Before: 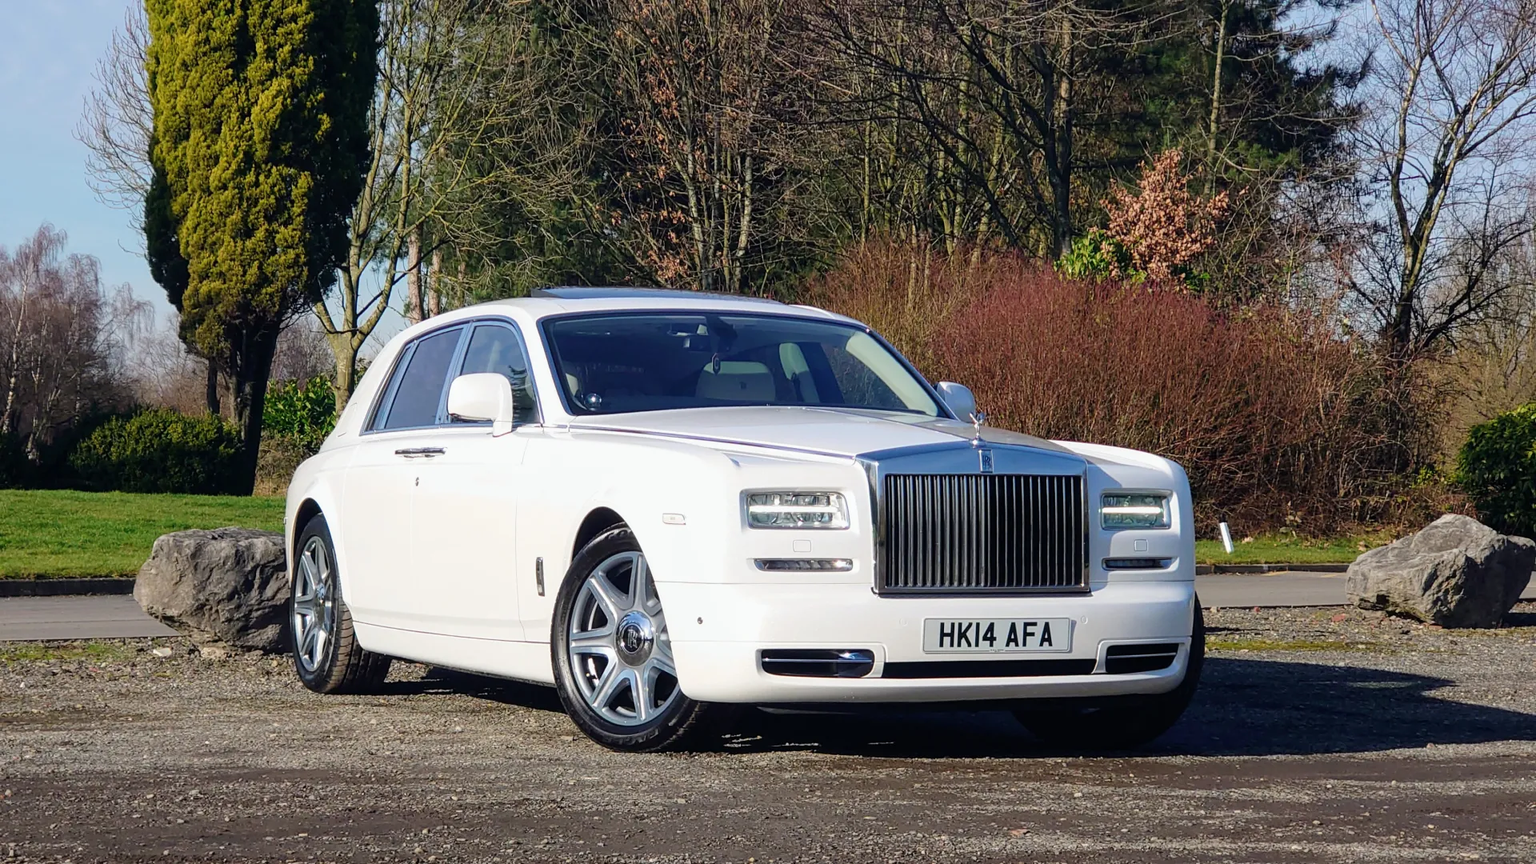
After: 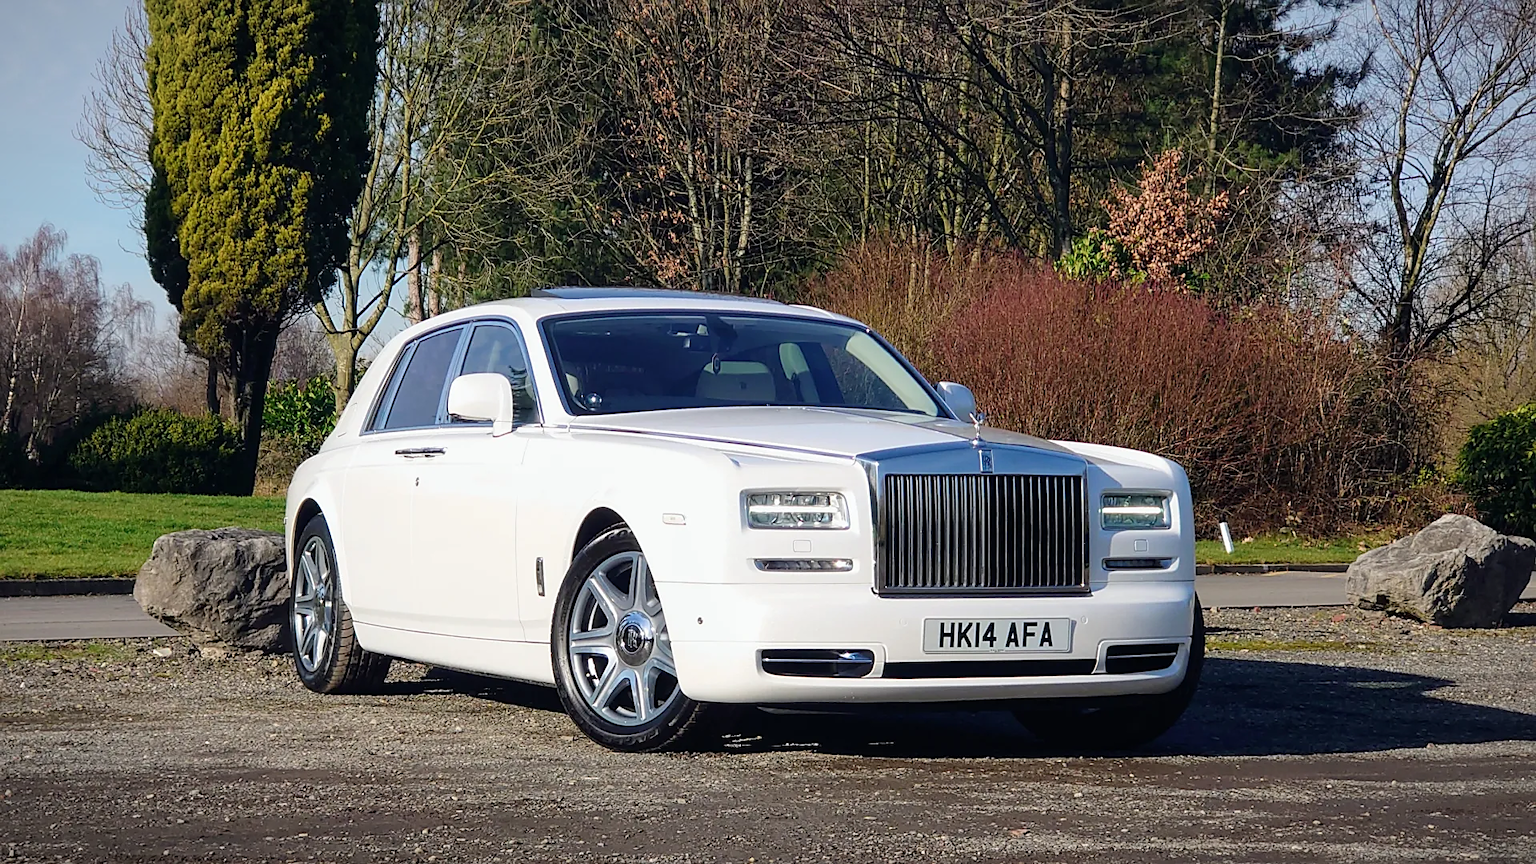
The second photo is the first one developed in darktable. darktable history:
vignetting: fall-off start 98.57%, fall-off radius 100.54%, brightness -0.83, width/height ratio 1.424
sharpen: radius 1.905, amount 0.402, threshold 1.488
